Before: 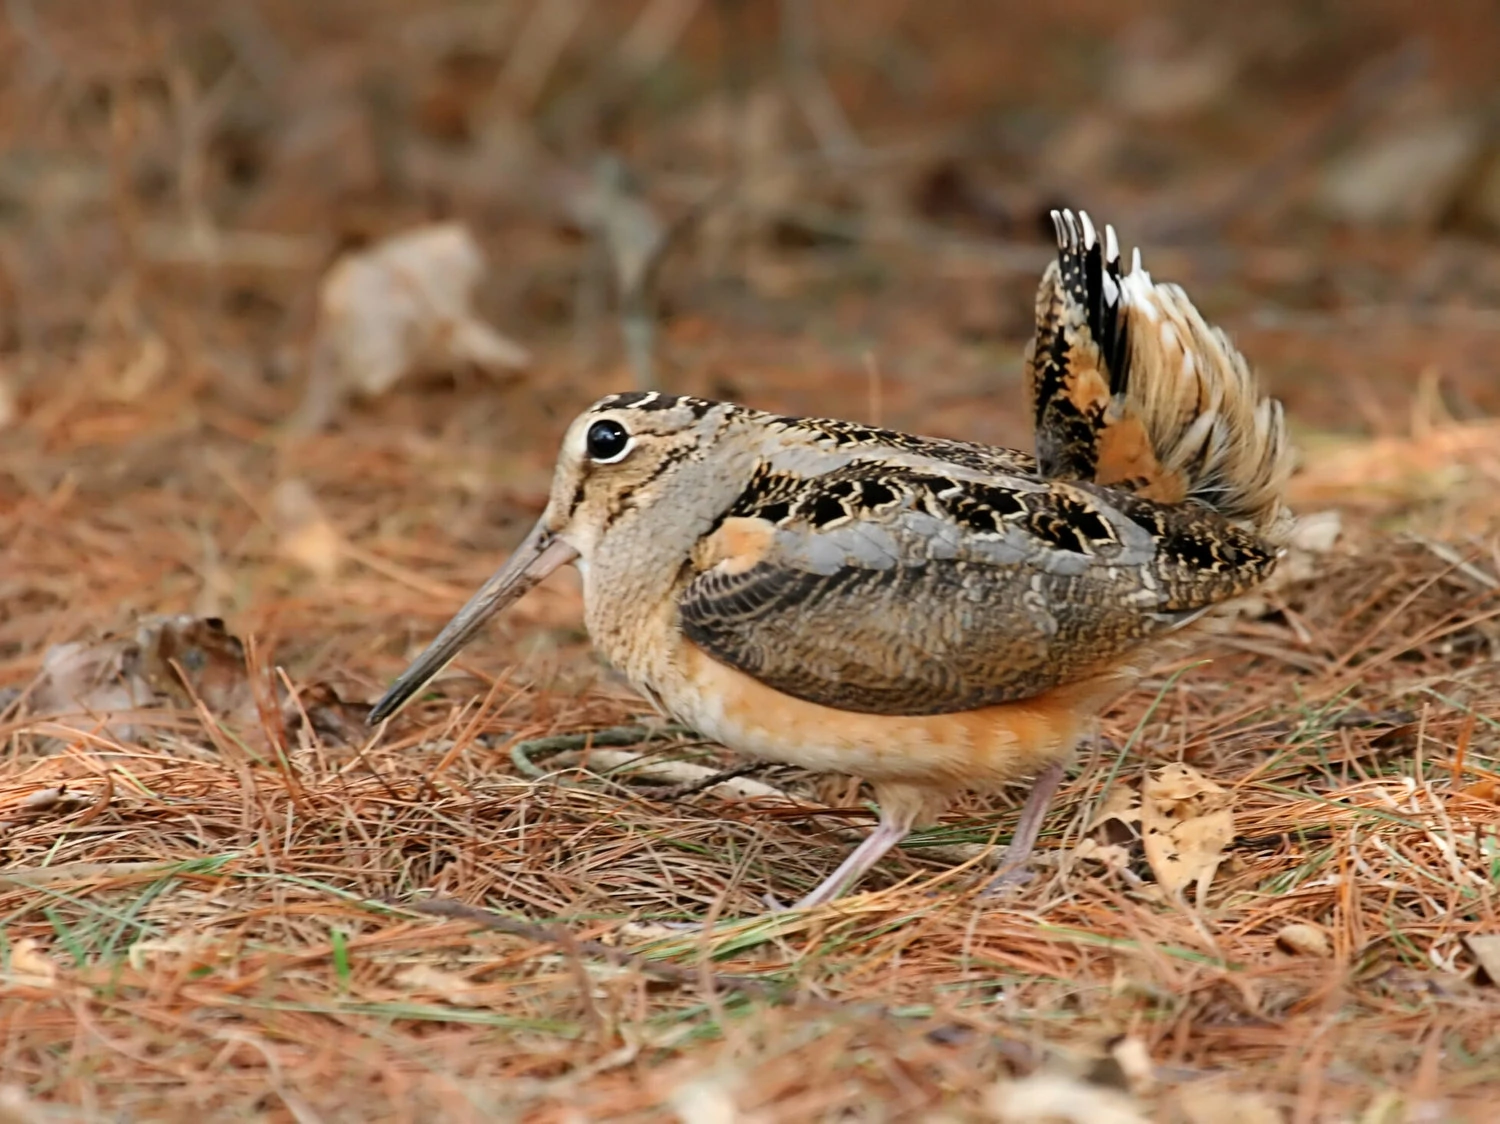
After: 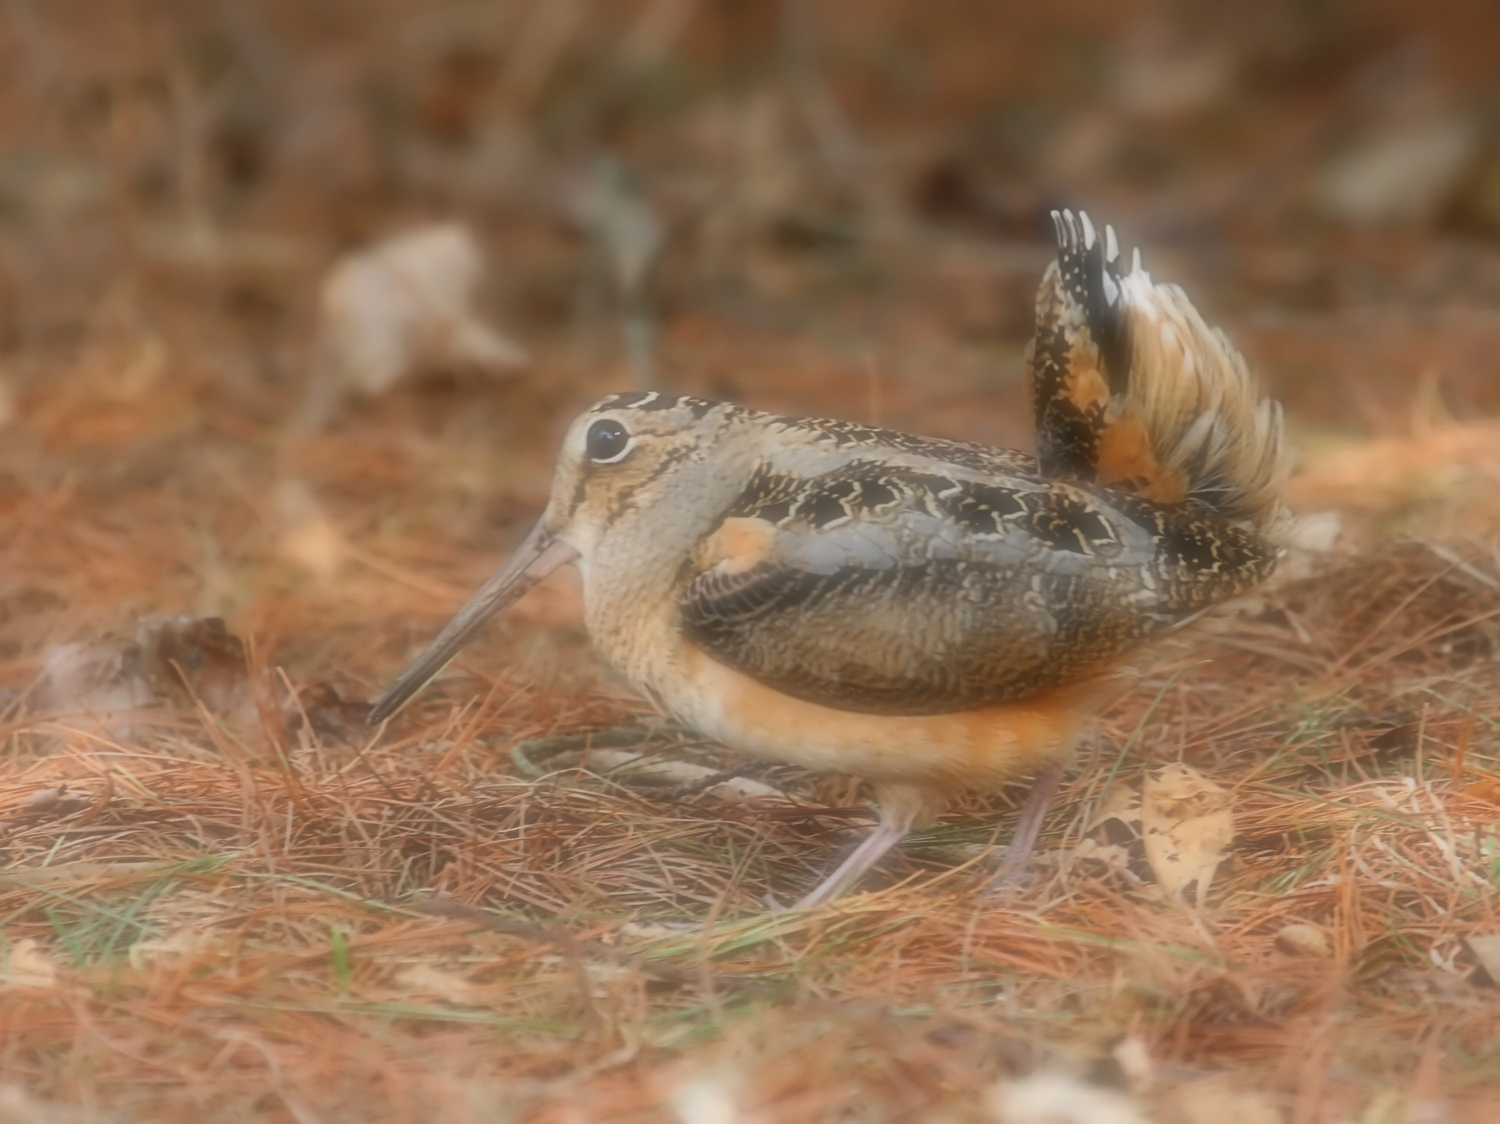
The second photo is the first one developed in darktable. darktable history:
exposure: exposure -0.242 EV, compensate highlight preservation false
soften: on, module defaults
